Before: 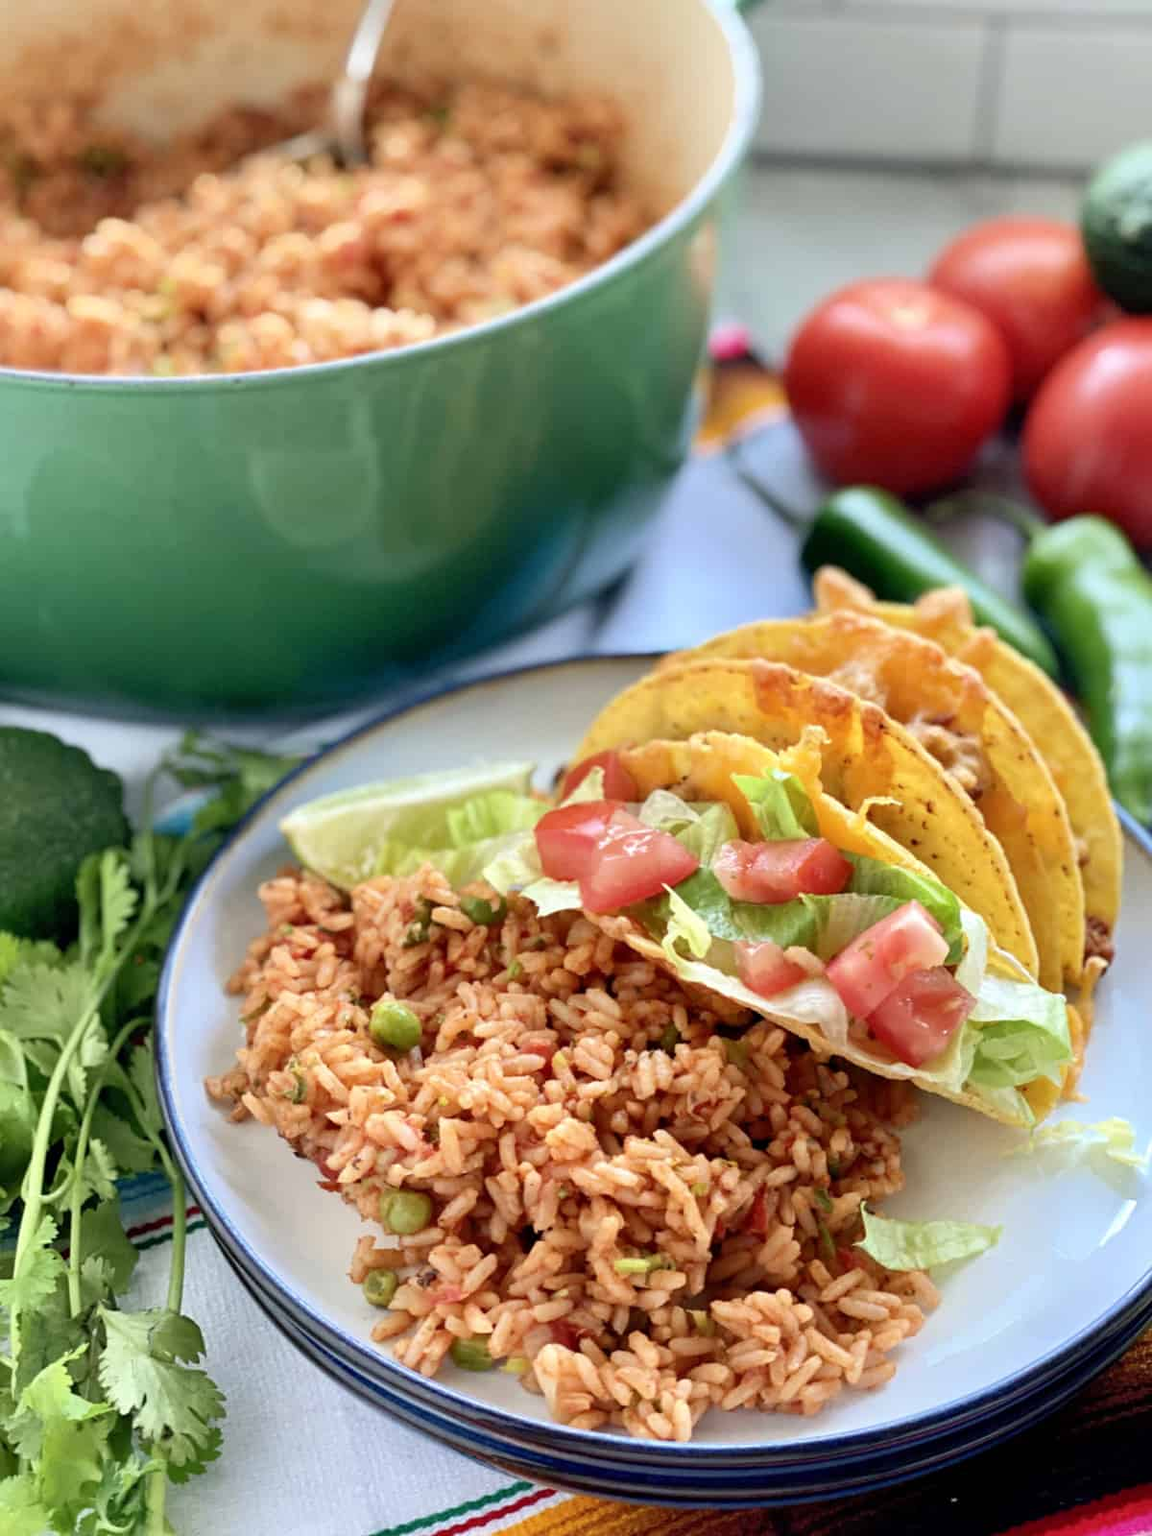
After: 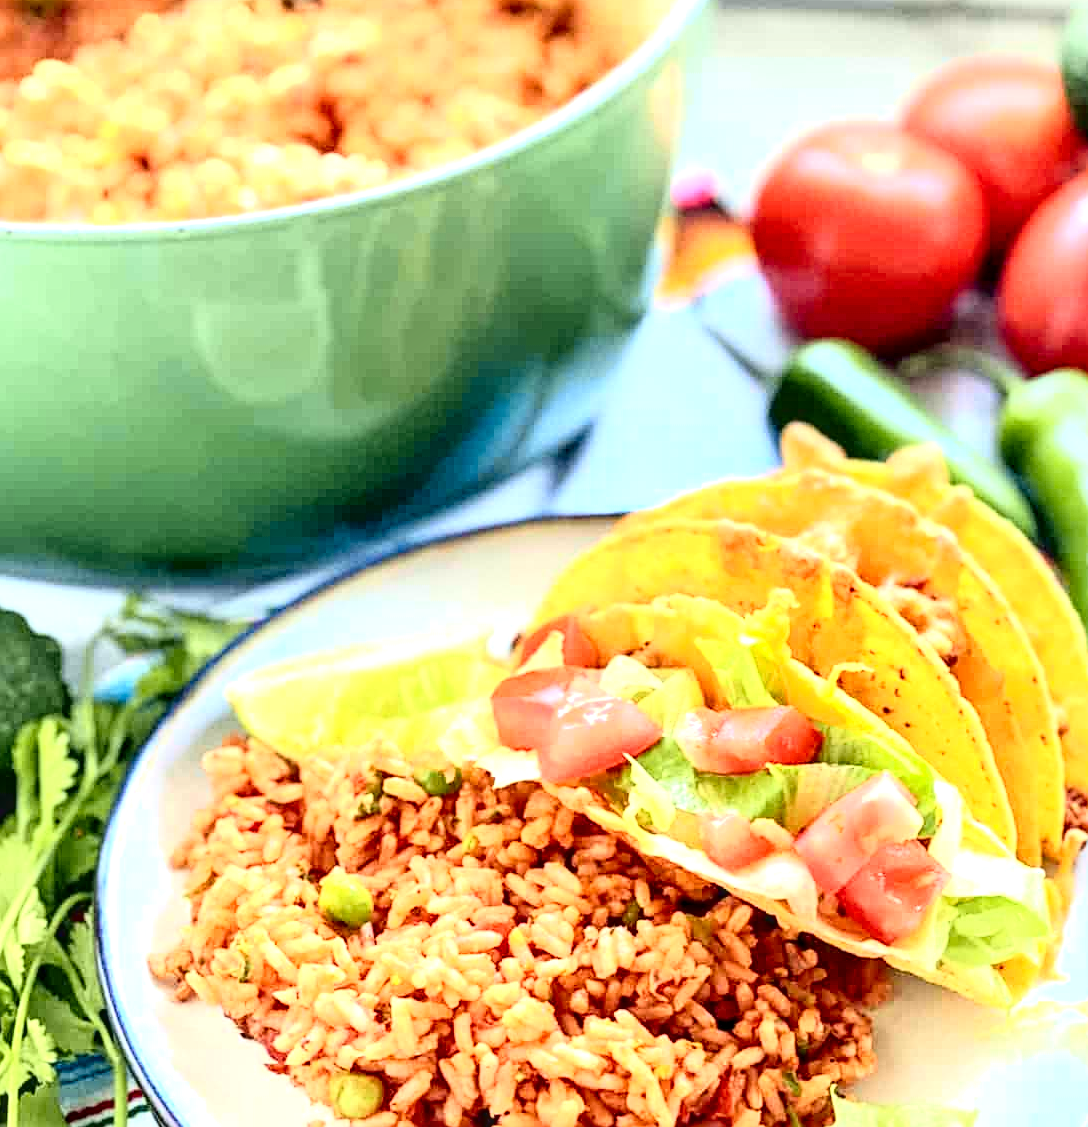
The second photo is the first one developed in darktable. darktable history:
local contrast: detail 144%
exposure: black level correction 0, exposure 1.001 EV, compensate highlight preservation false
tone curve: curves: ch0 [(0.003, 0.032) (0.037, 0.037) (0.142, 0.117) (0.279, 0.311) (0.405, 0.49) (0.526, 0.651) (0.722, 0.857) (0.875, 0.946) (1, 0.98)]; ch1 [(0, 0) (0.305, 0.325) (0.453, 0.437) (0.482, 0.473) (0.501, 0.498) (0.515, 0.523) (0.559, 0.591) (0.6, 0.659) (0.656, 0.71) (1, 1)]; ch2 [(0, 0) (0.323, 0.277) (0.424, 0.396) (0.479, 0.484) (0.499, 0.502) (0.515, 0.537) (0.564, 0.595) (0.644, 0.703) (0.742, 0.803) (1, 1)], color space Lab, independent channels, preserve colors none
sharpen: radius 2.185, amount 0.386, threshold 0.043
crop: left 5.551%, top 10.439%, right 3.757%, bottom 19.104%
